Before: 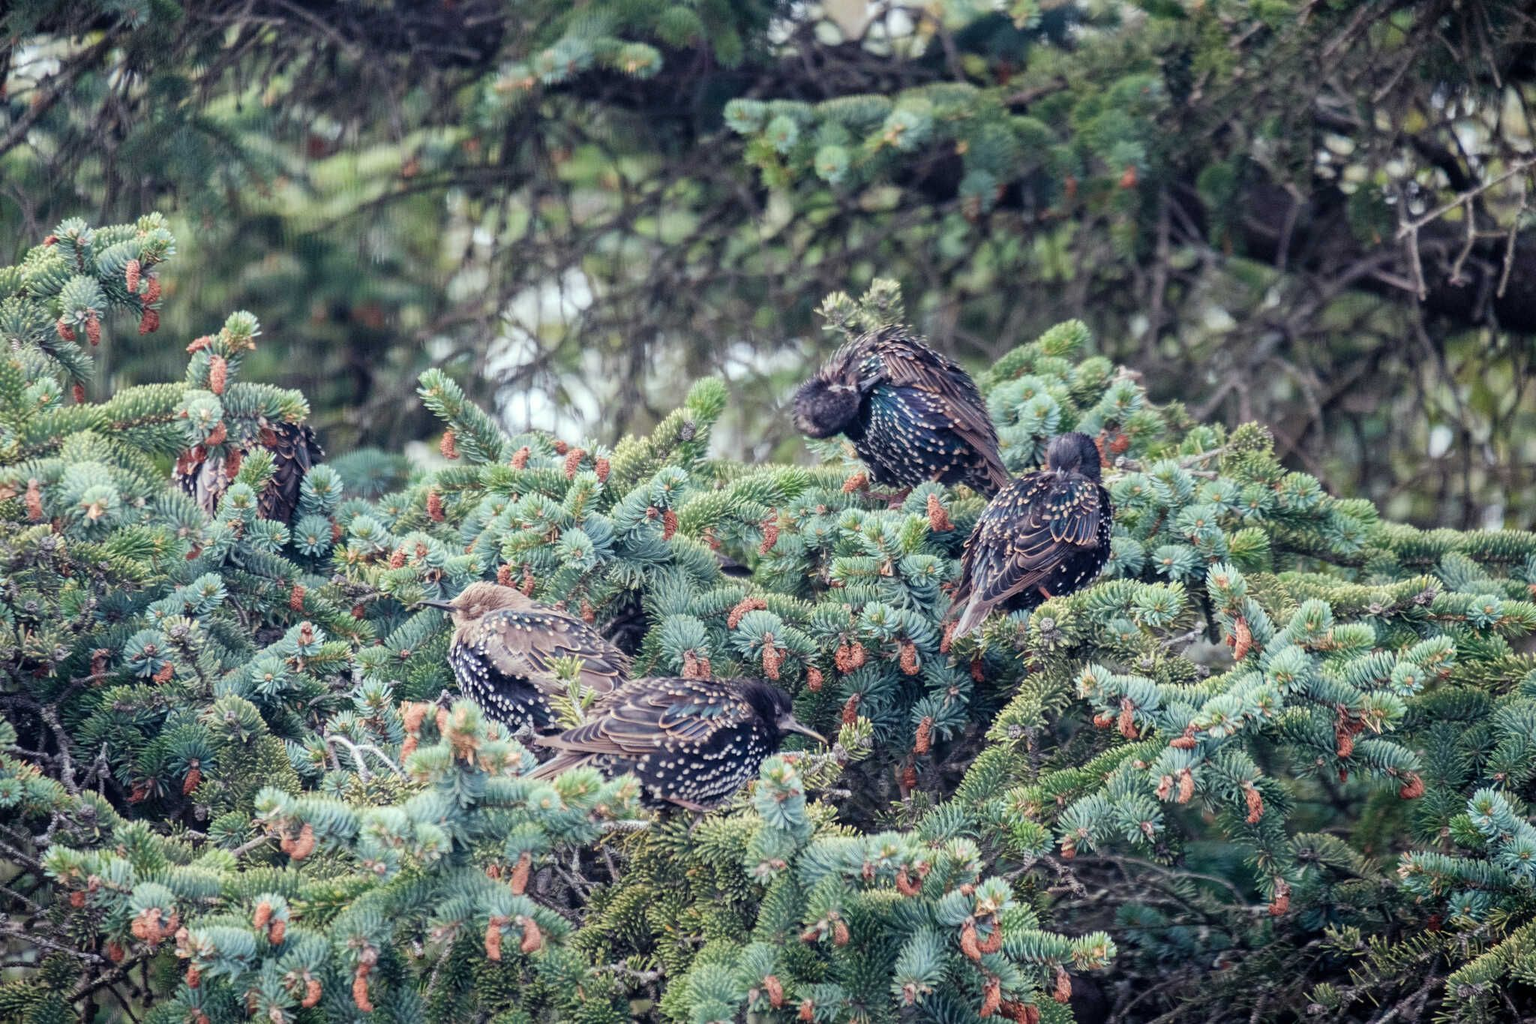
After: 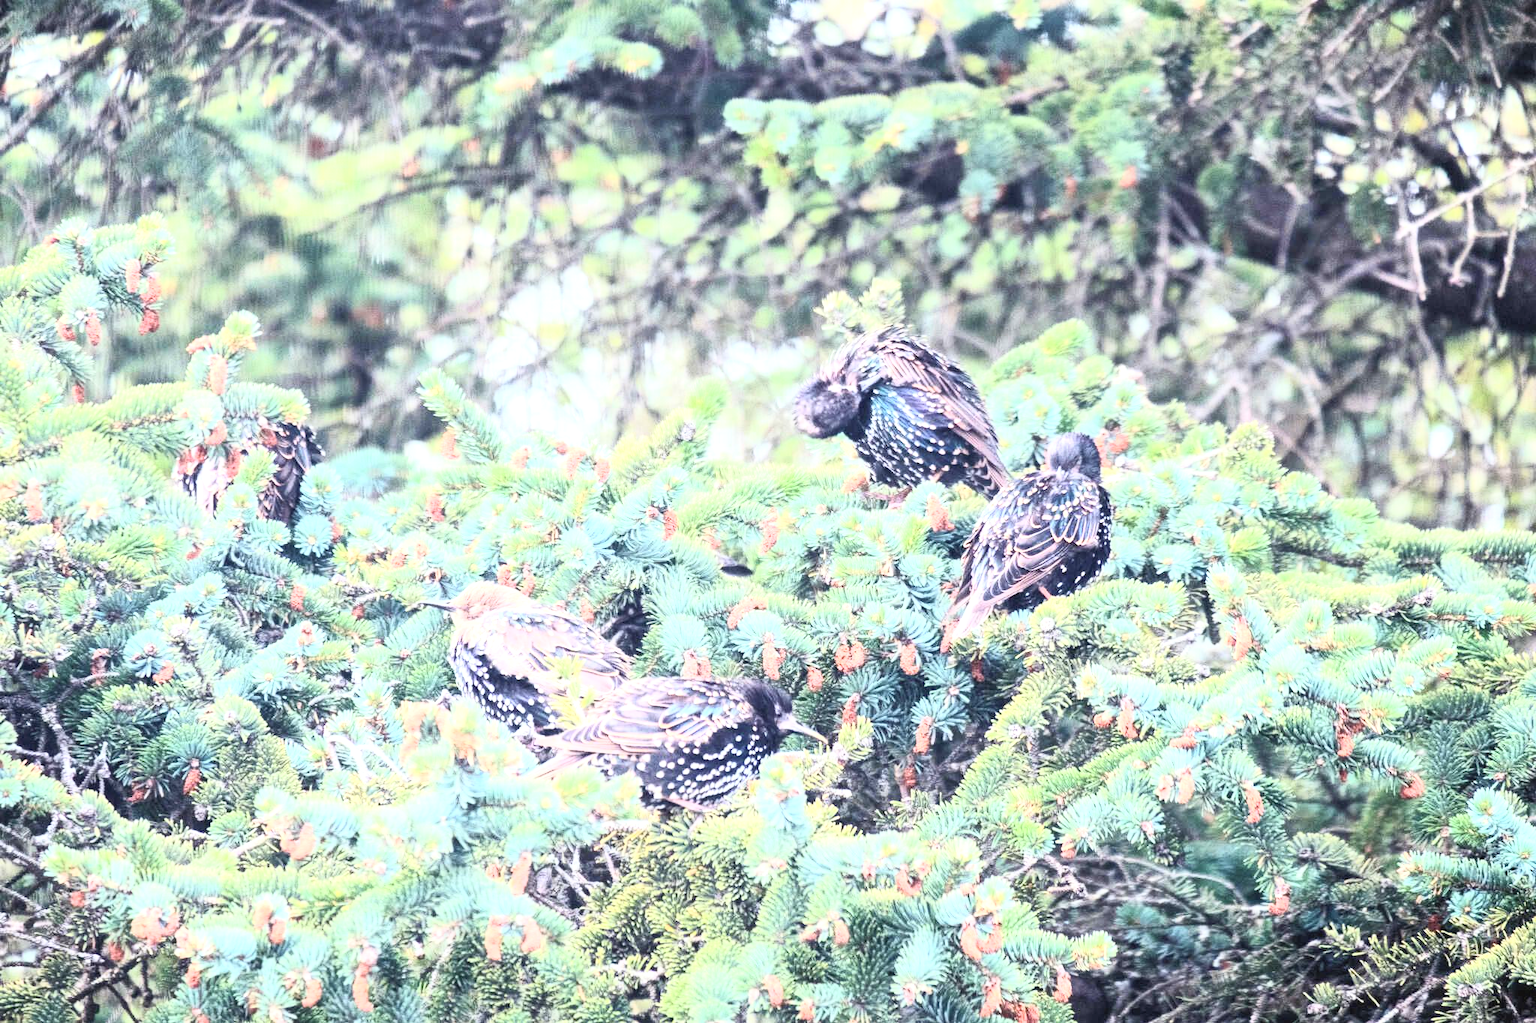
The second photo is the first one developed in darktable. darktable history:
exposure: black level correction 0, exposure 1.2 EV, compensate exposure bias true, compensate highlight preservation false
contrast brightness saturation: contrast 0.374, brightness 0.544
